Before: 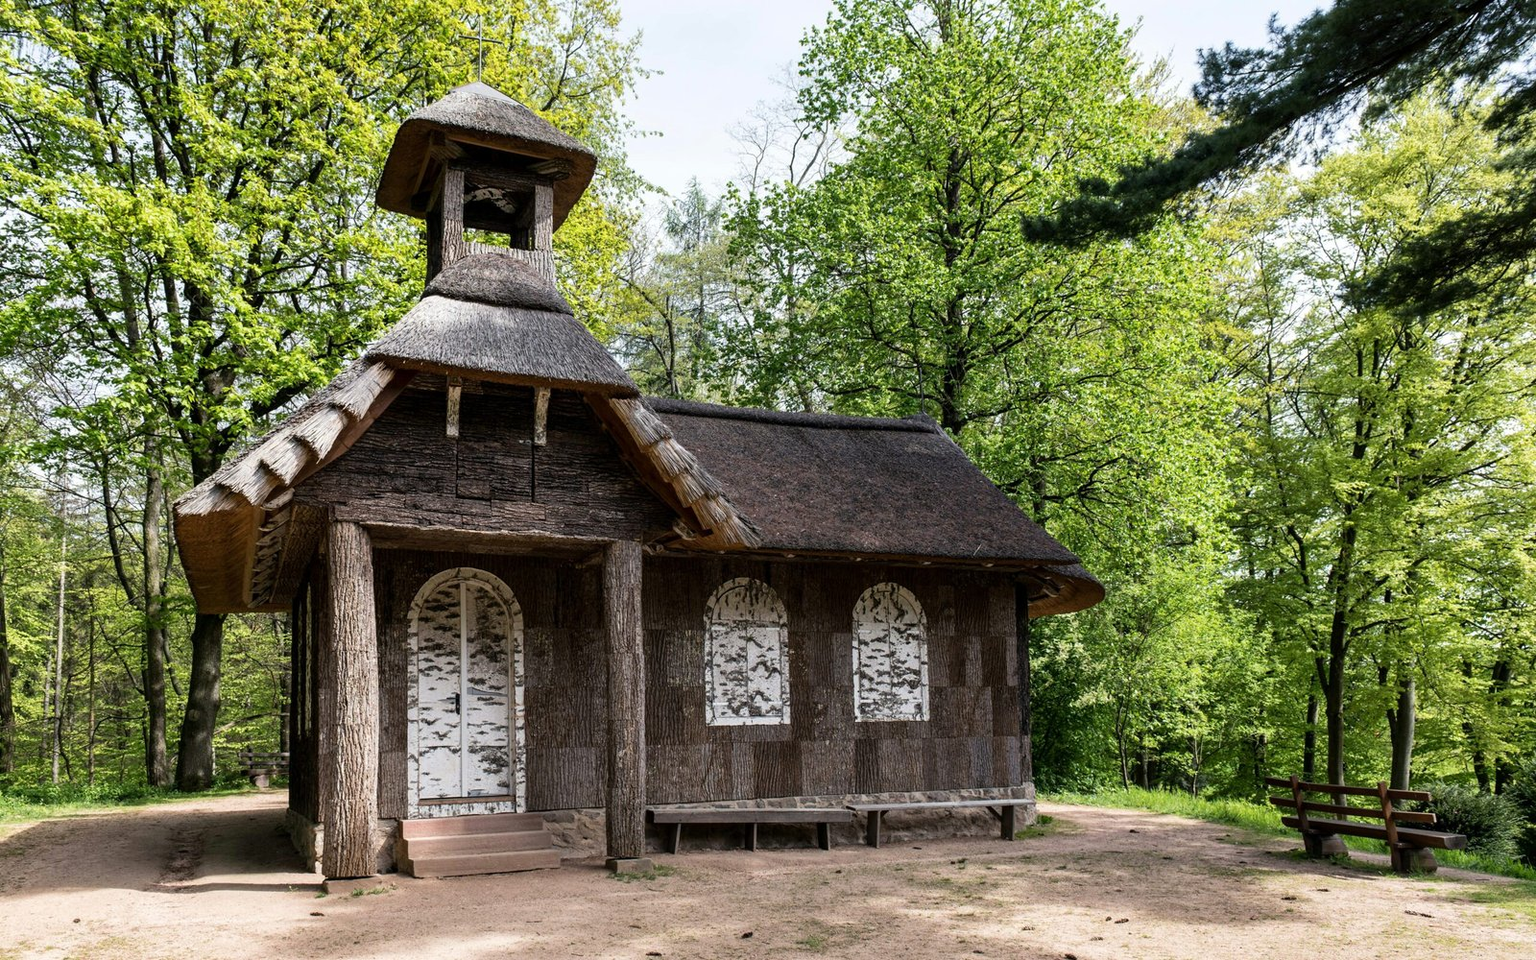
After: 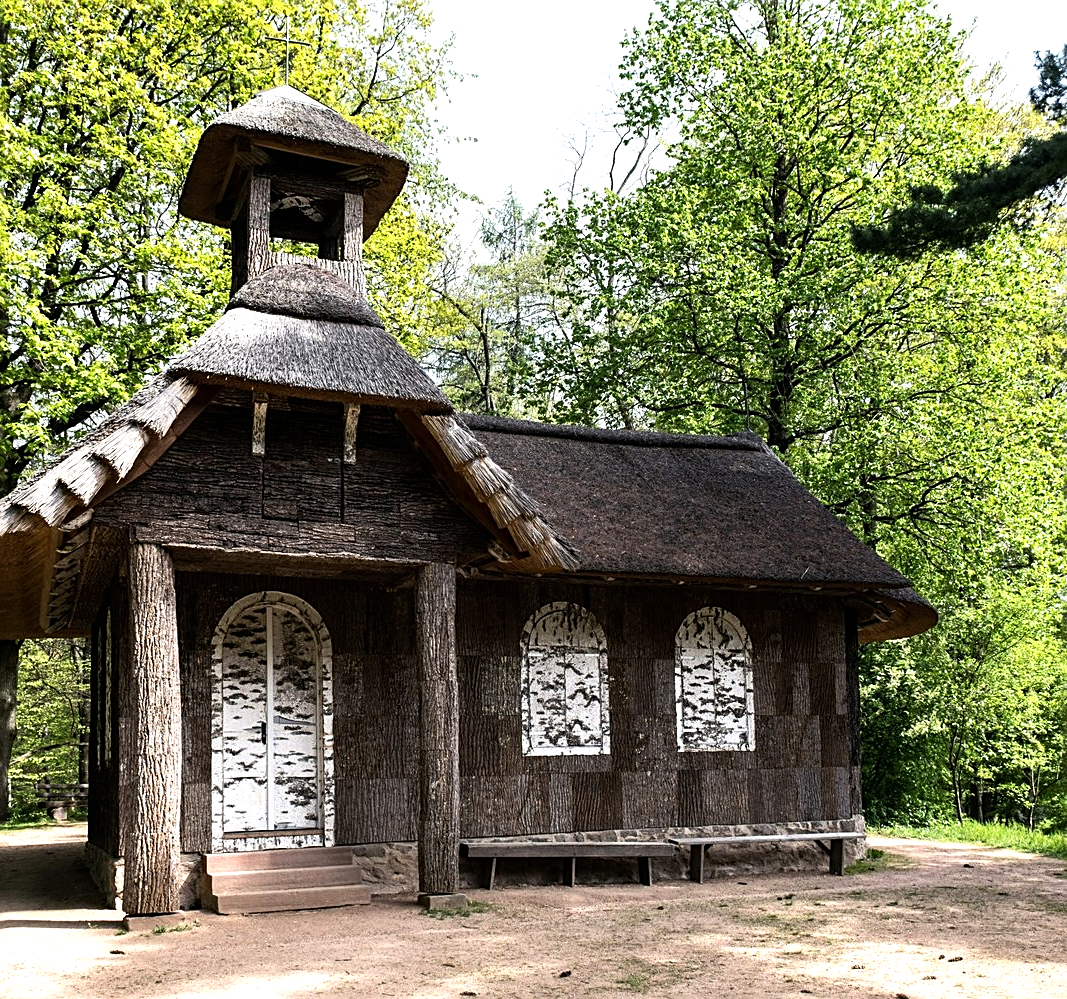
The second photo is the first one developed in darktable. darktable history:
sharpen: on, module defaults
crop and rotate: left 13.38%, right 19.904%
tone equalizer: -8 EV -0.782 EV, -7 EV -0.697 EV, -6 EV -0.631 EV, -5 EV -0.402 EV, -3 EV 0.391 EV, -2 EV 0.6 EV, -1 EV 0.678 EV, +0 EV 0.752 EV, edges refinement/feathering 500, mask exposure compensation -1.57 EV, preserve details guided filter
